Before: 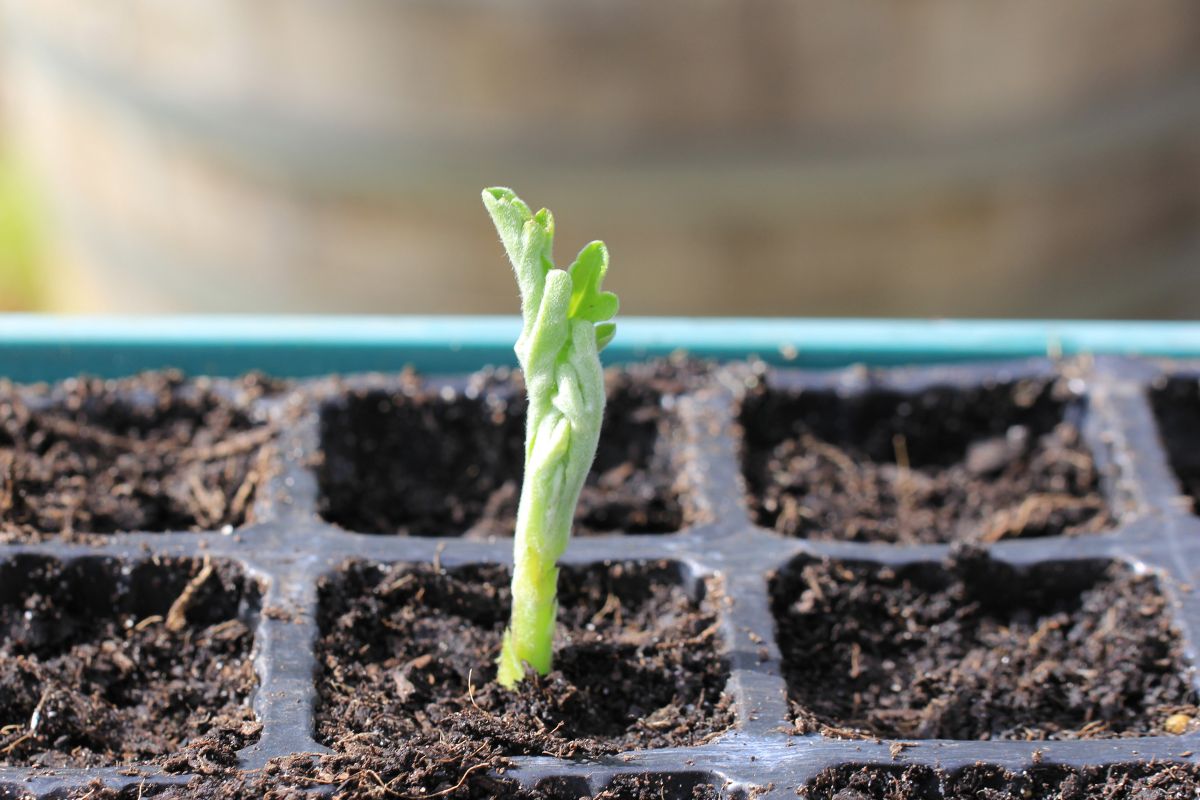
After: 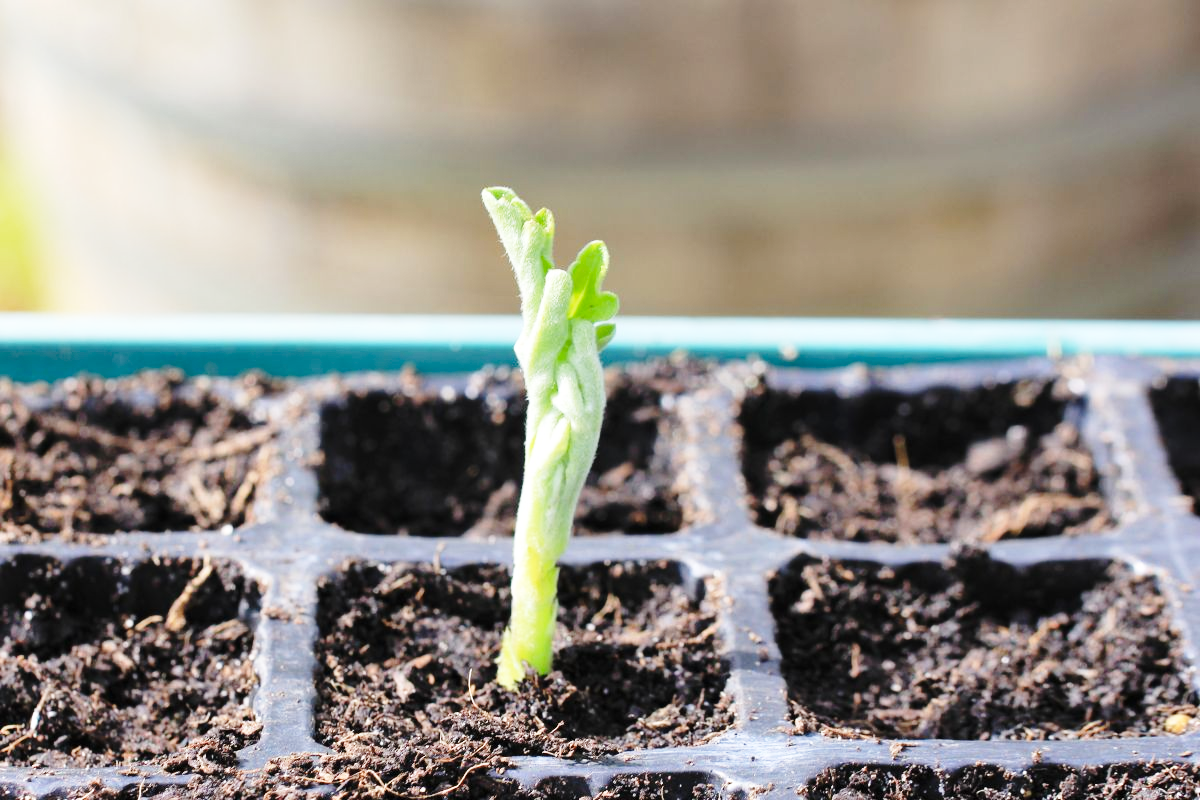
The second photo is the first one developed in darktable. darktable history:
shadows and highlights: shadows 59.88, soften with gaussian
base curve: curves: ch0 [(0, 0) (0.028, 0.03) (0.121, 0.232) (0.46, 0.748) (0.859, 0.968) (1, 1)], preserve colors none
